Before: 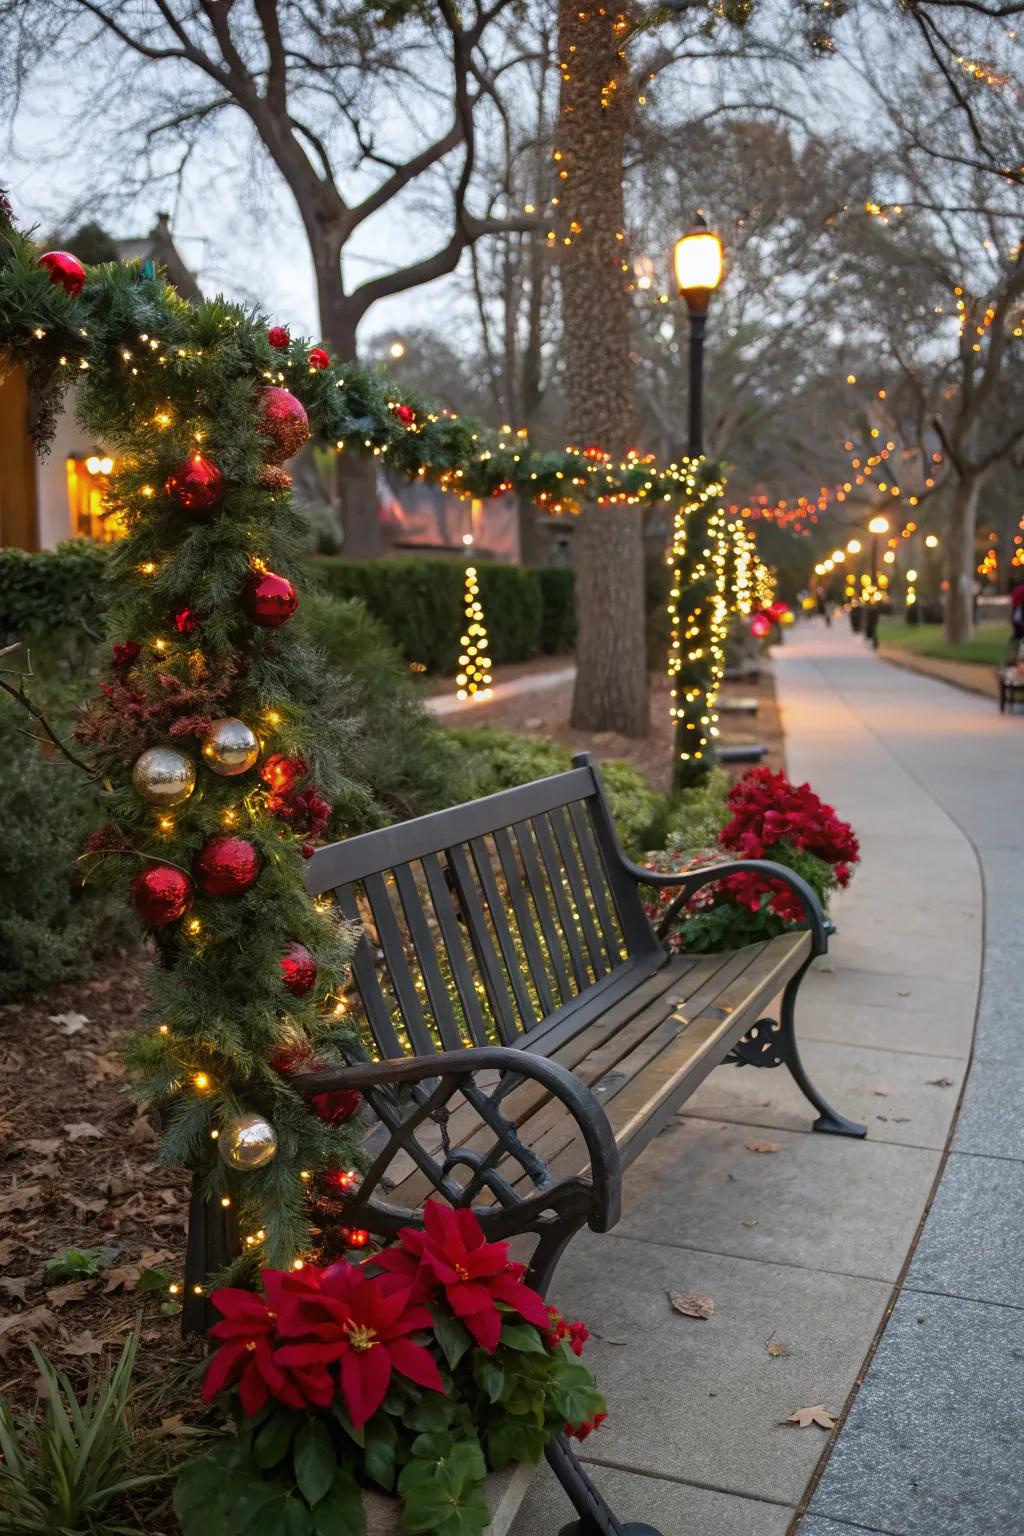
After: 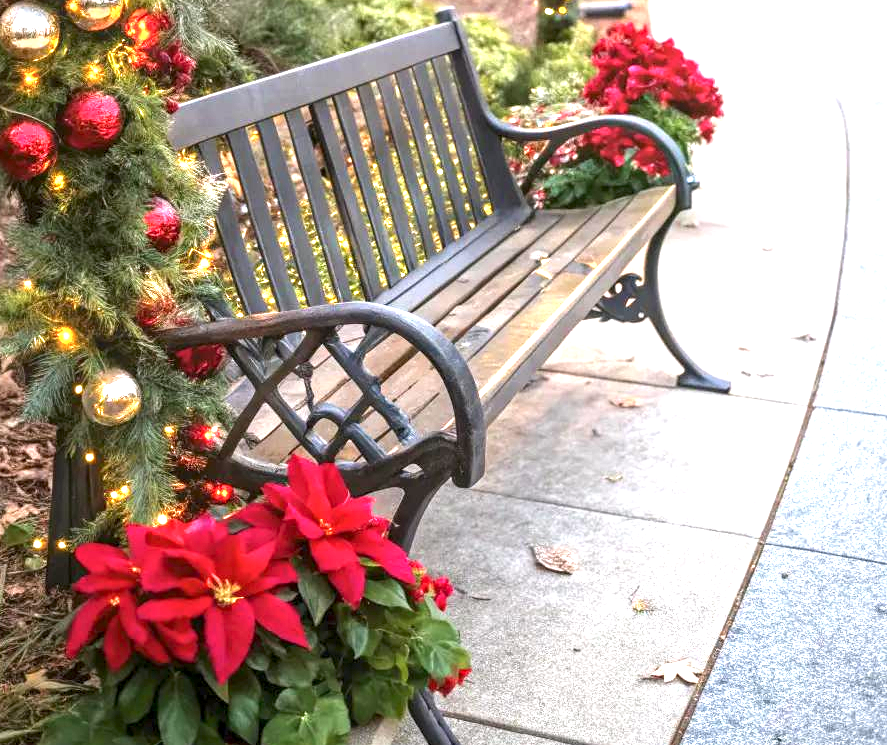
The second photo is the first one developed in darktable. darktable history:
exposure: black level correction 0, exposure 2.091 EV, compensate highlight preservation false
local contrast: detail 130%
color calibration: illuminant custom, x 0.347, y 0.364, temperature 4915.52 K
crop and rotate: left 13.283%, top 48.565%, bottom 2.928%
